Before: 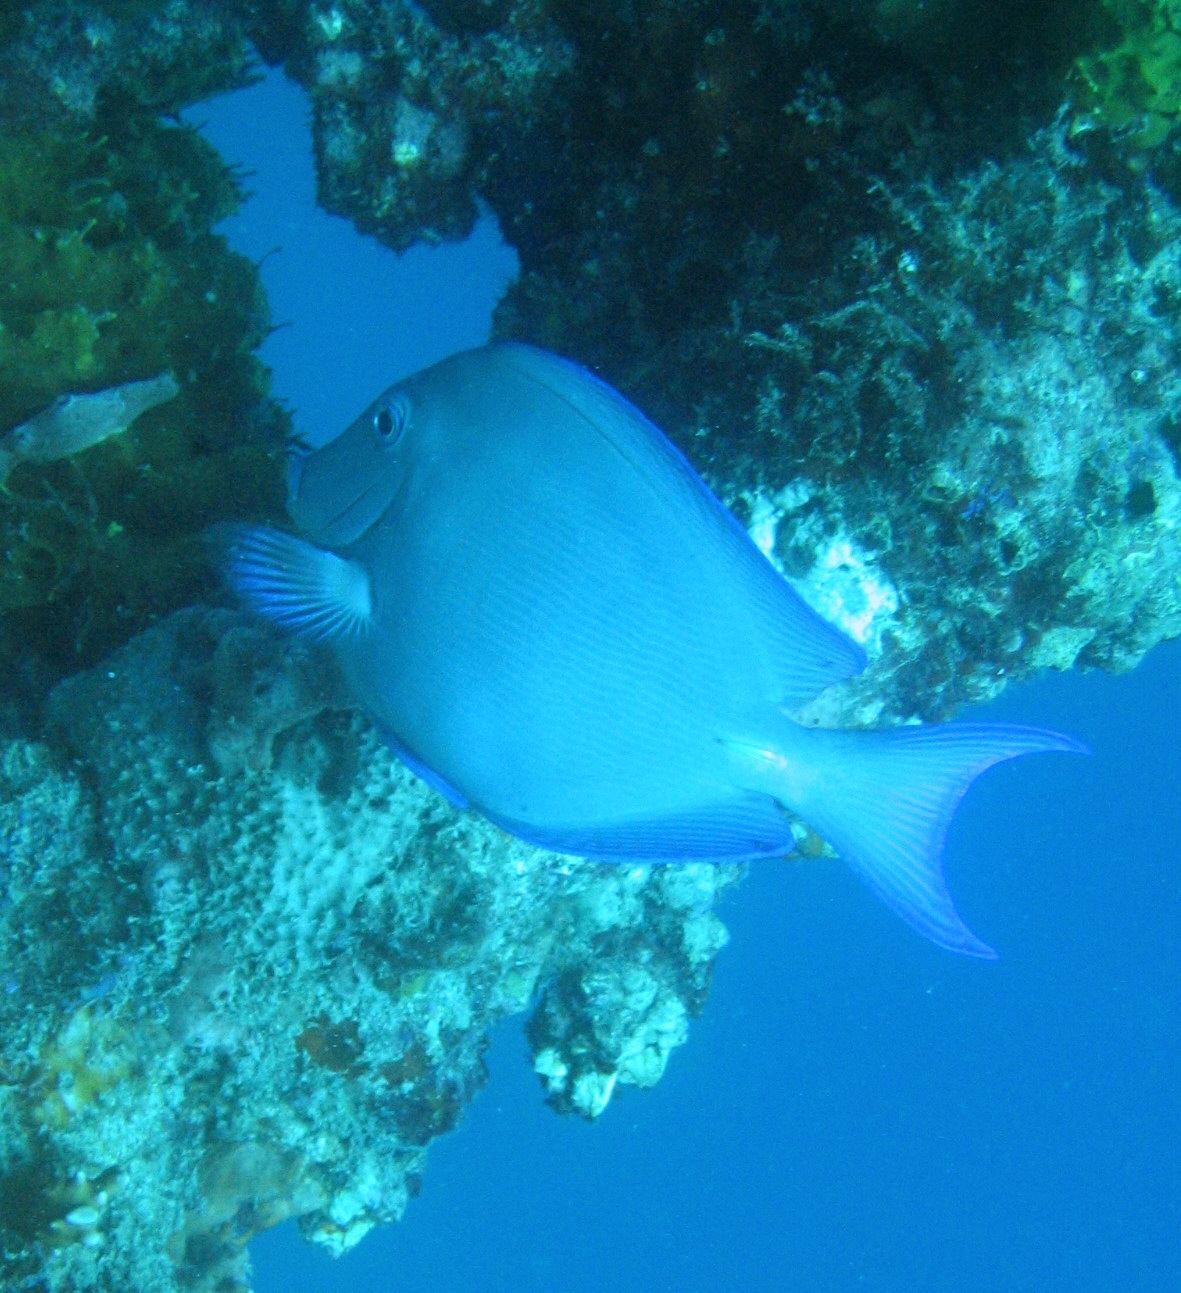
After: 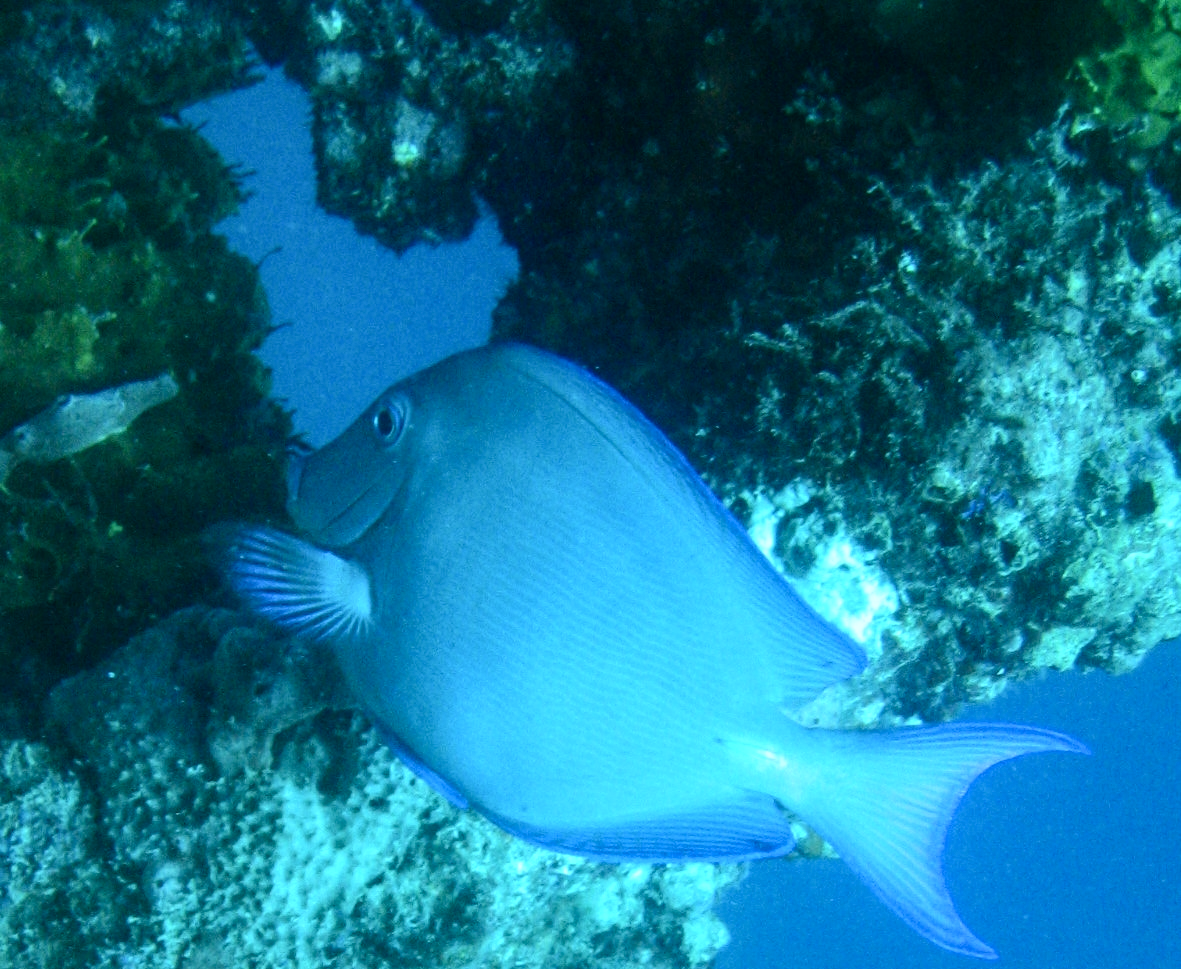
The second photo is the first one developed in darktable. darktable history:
tone curve: curves: ch0 [(0, 0) (0.003, 0.009) (0.011, 0.013) (0.025, 0.019) (0.044, 0.029) (0.069, 0.04) (0.1, 0.053) (0.136, 0.08) (0.177, 0.114) (0.224, 0.151) (0.277, 0.207) (0.335, 0.267) (0.399, 0.35) (0.468, 0.442) (0.543, 0.545) (0.623, 0.656) (0.709, 0.752) (0.801, 0.843) (0.898, 0.932) (1, 1)], color space Lab, independent channels, preserve colors none
crop: bottom 24.987%
local contrast: on, module defaults
